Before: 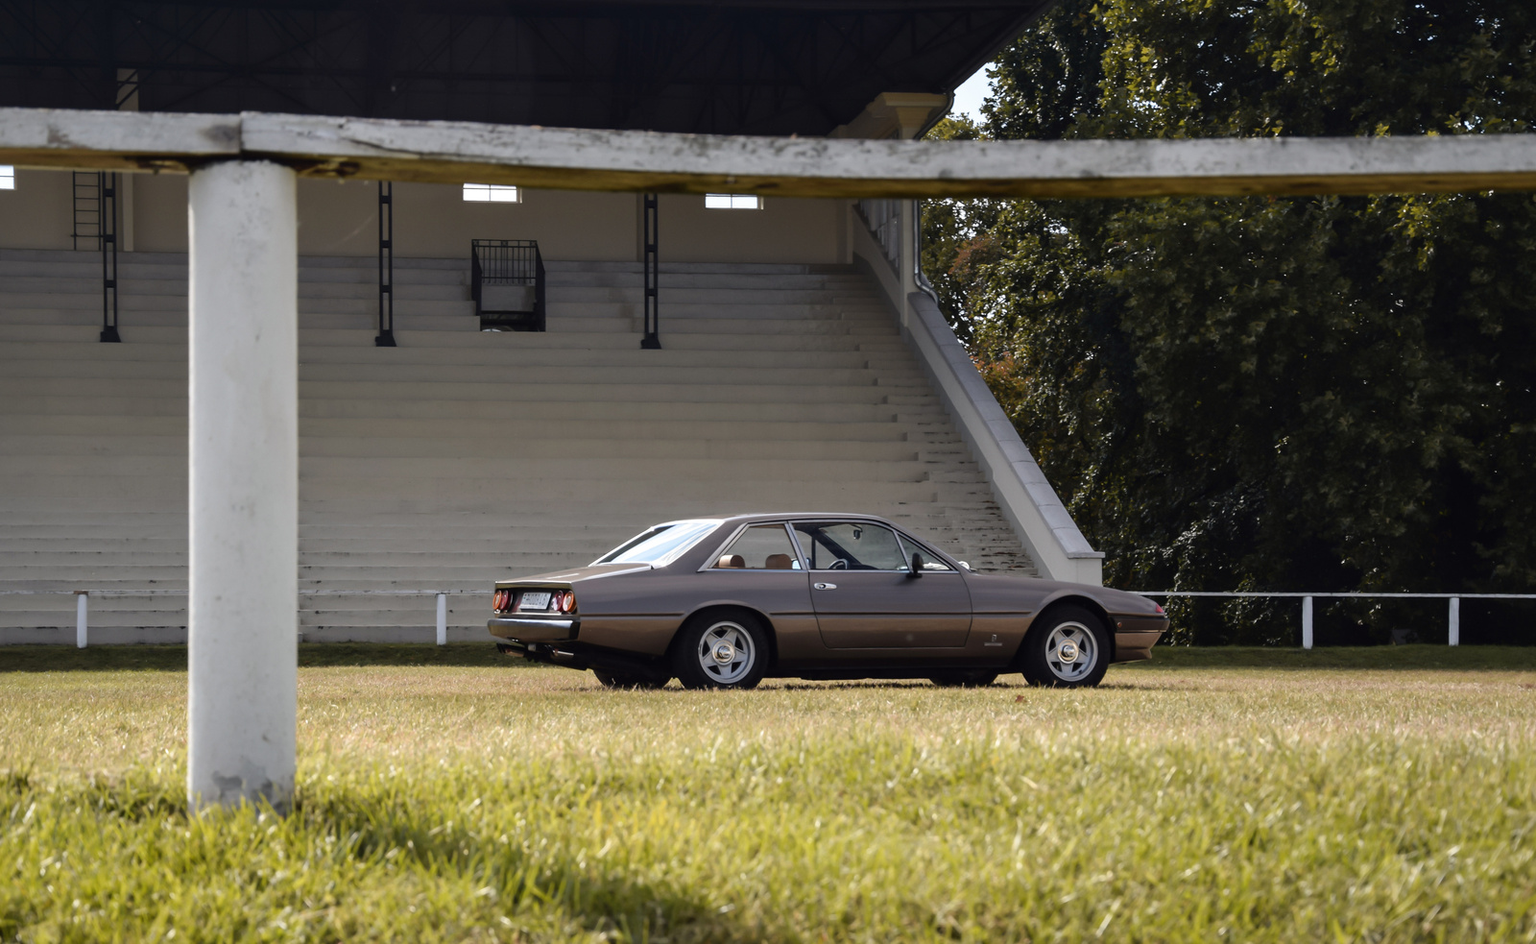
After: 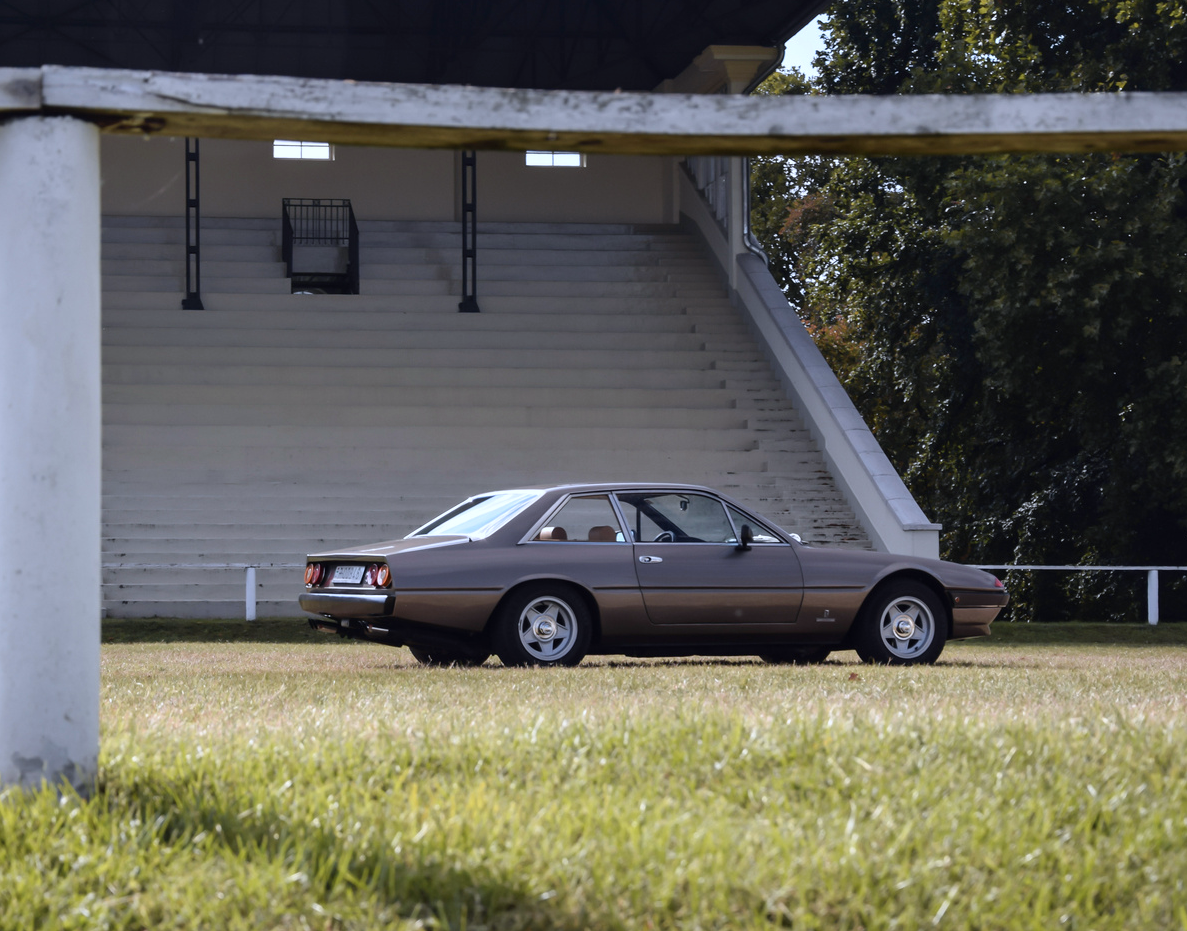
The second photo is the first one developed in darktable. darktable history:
color calibration: illuminant as shot in camera, x 0.37, y 0.382, temperature 4313.32 K
crop and rotate: left 13.15%, top 5.251%, right 12.609%
